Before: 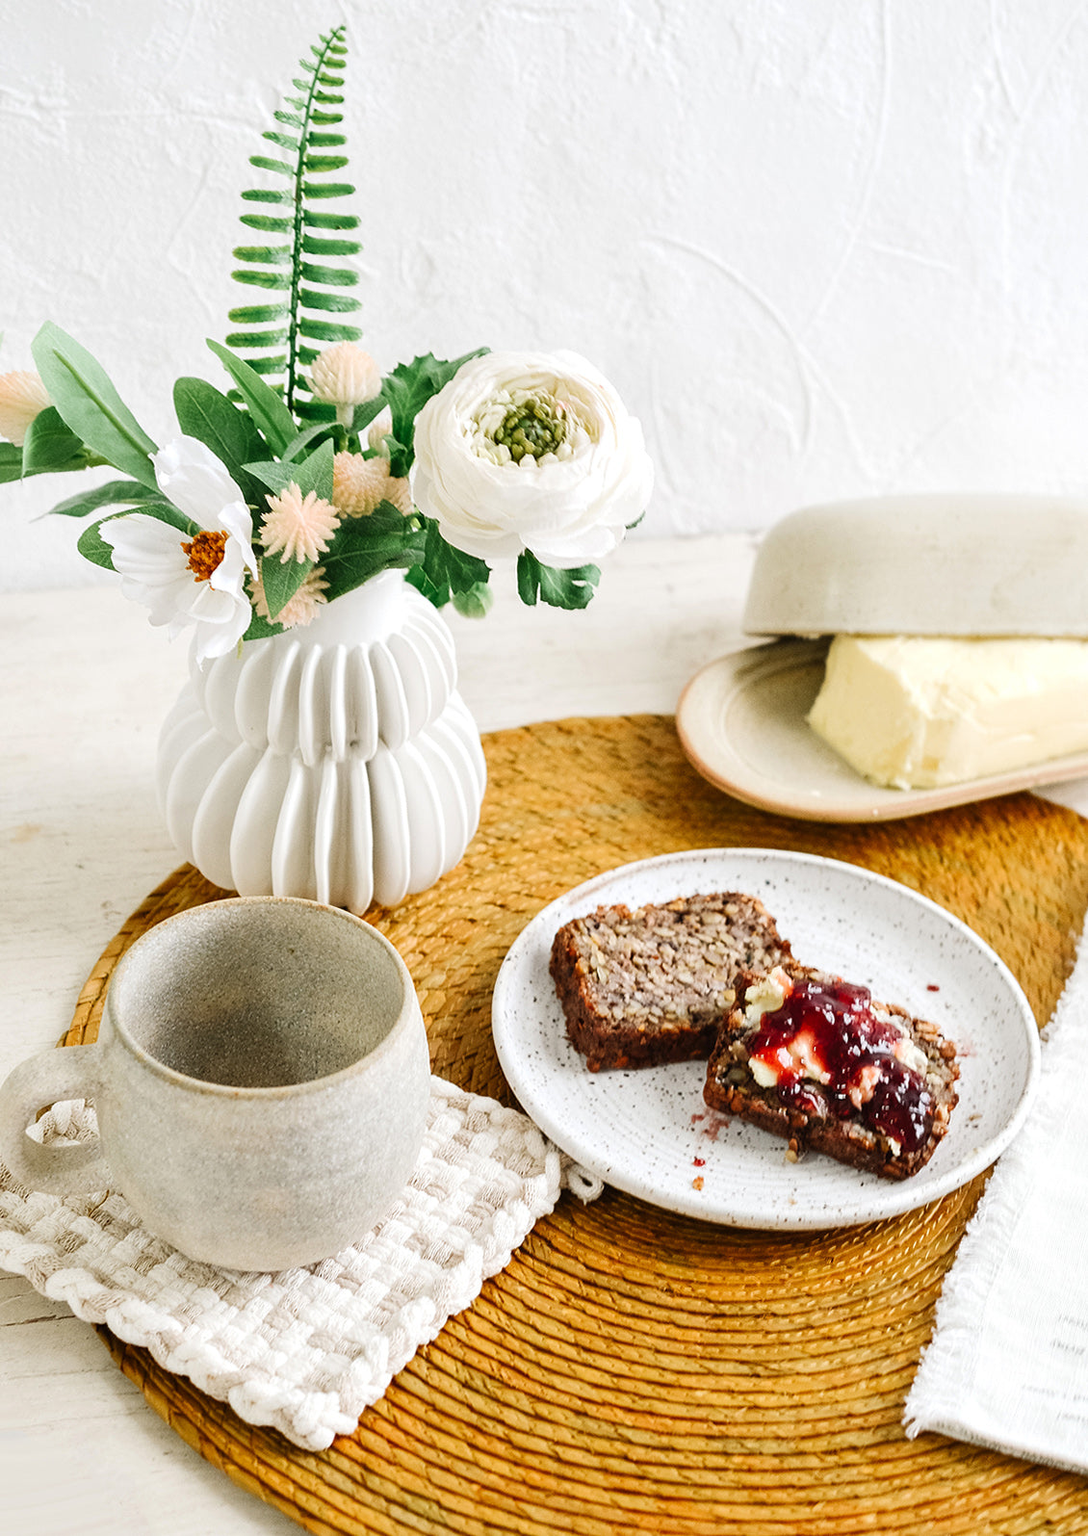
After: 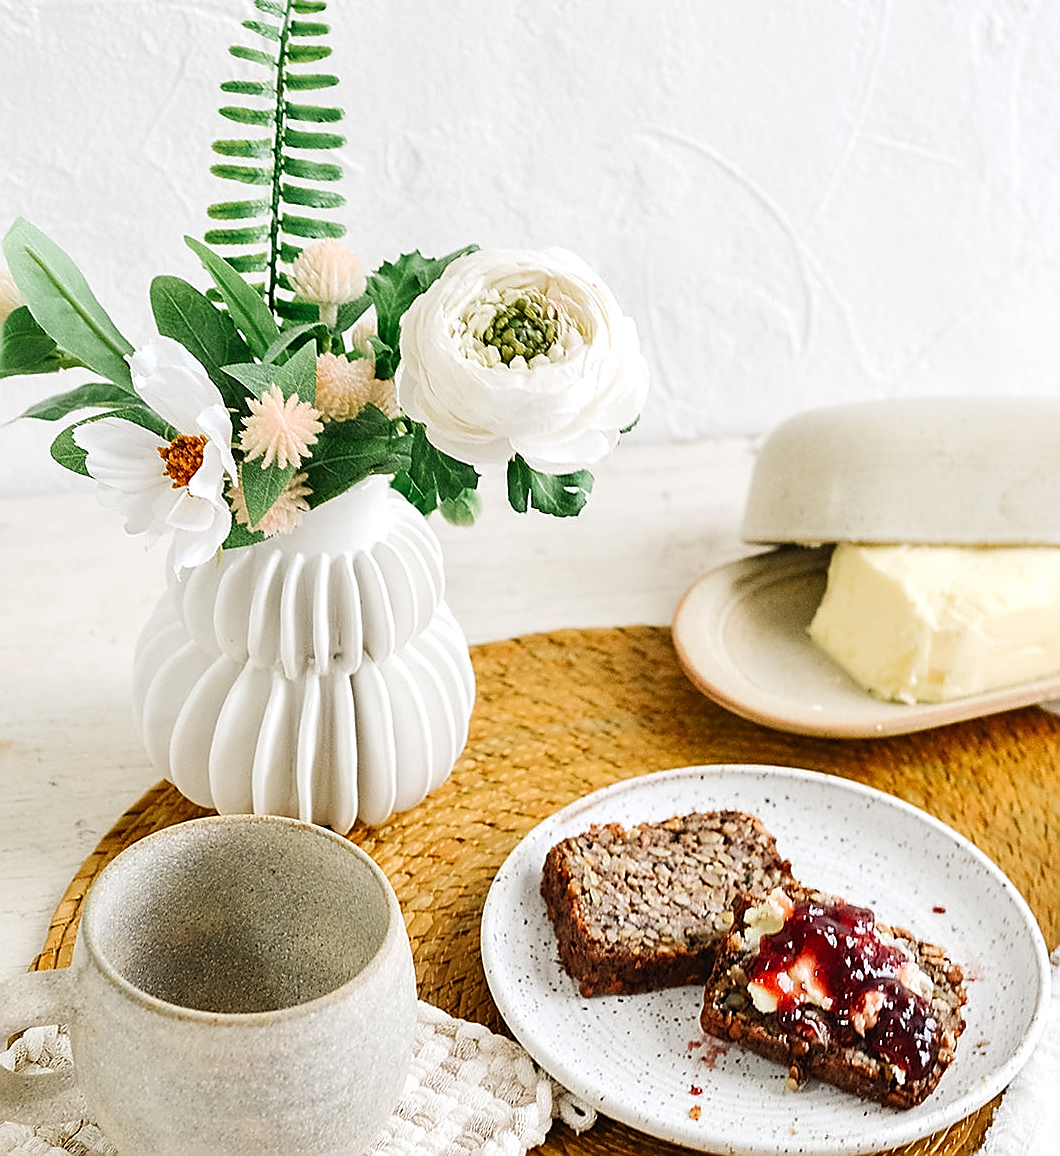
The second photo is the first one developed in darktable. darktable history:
crop: left 2.737%, top 7.287%, right 3.421%, bottom 20.179%
sharpen: radius 1.4, amount 1.25, threshold 0.7
